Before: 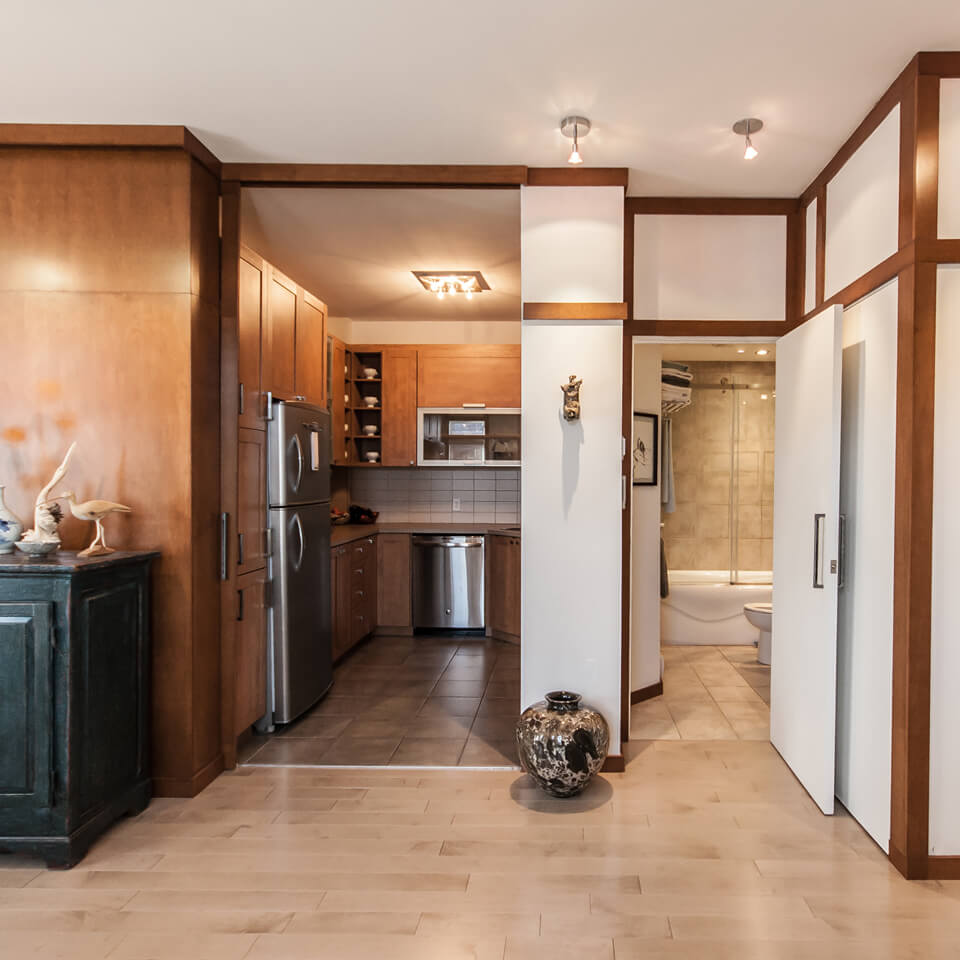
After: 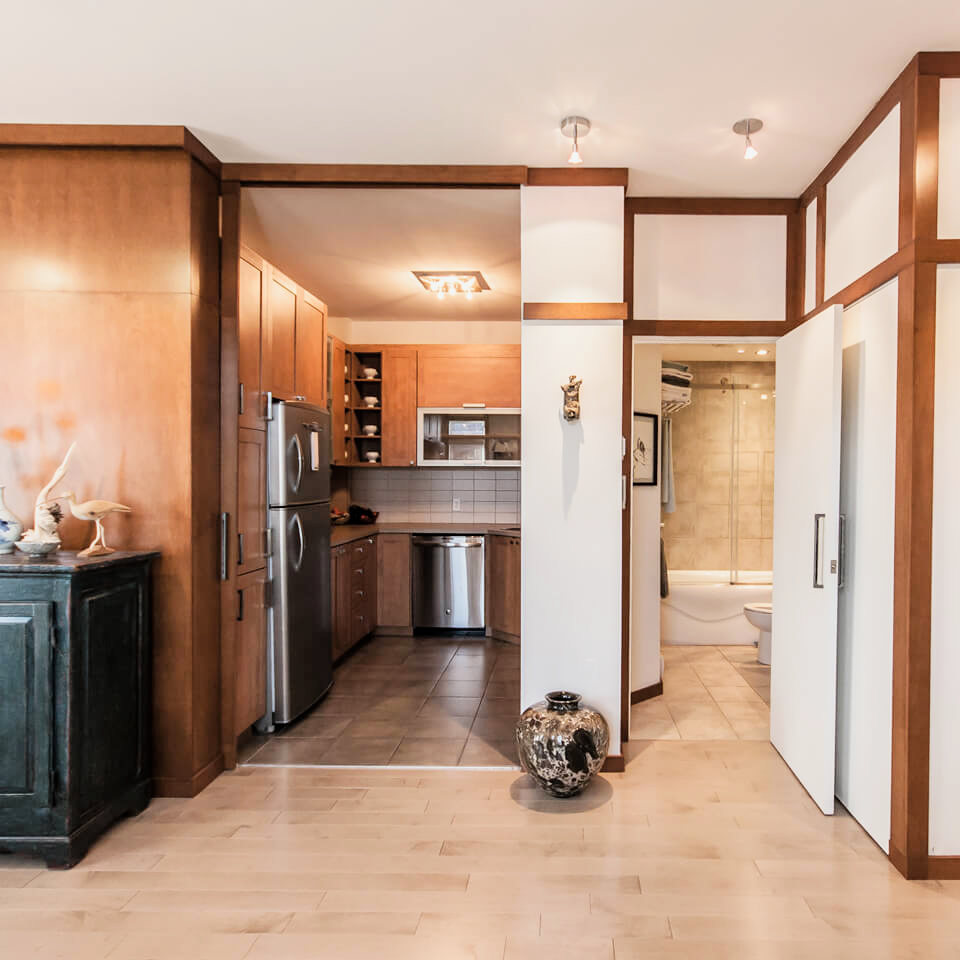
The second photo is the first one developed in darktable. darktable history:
exposure: black level correction 0, exposure 0.7 EV, compensate exposure bias true, compensate highlight preservation false
filmic rgb: white relative exposure 3.8 EV, hardness 4.35
